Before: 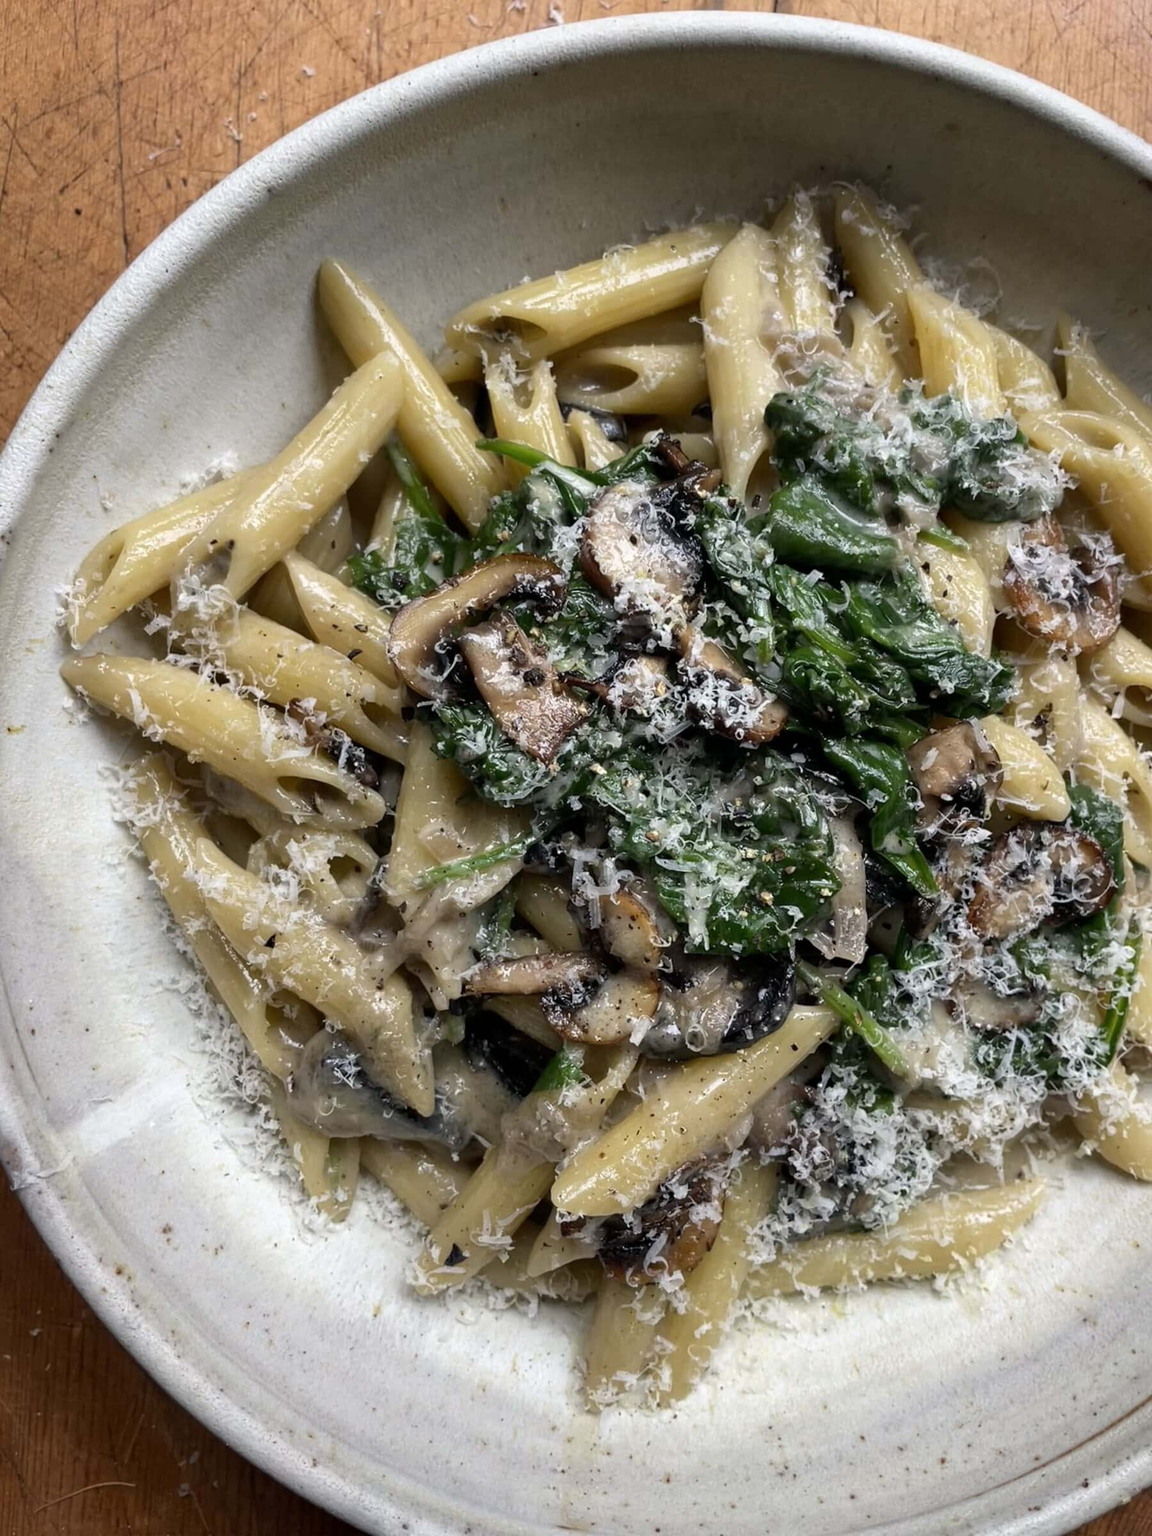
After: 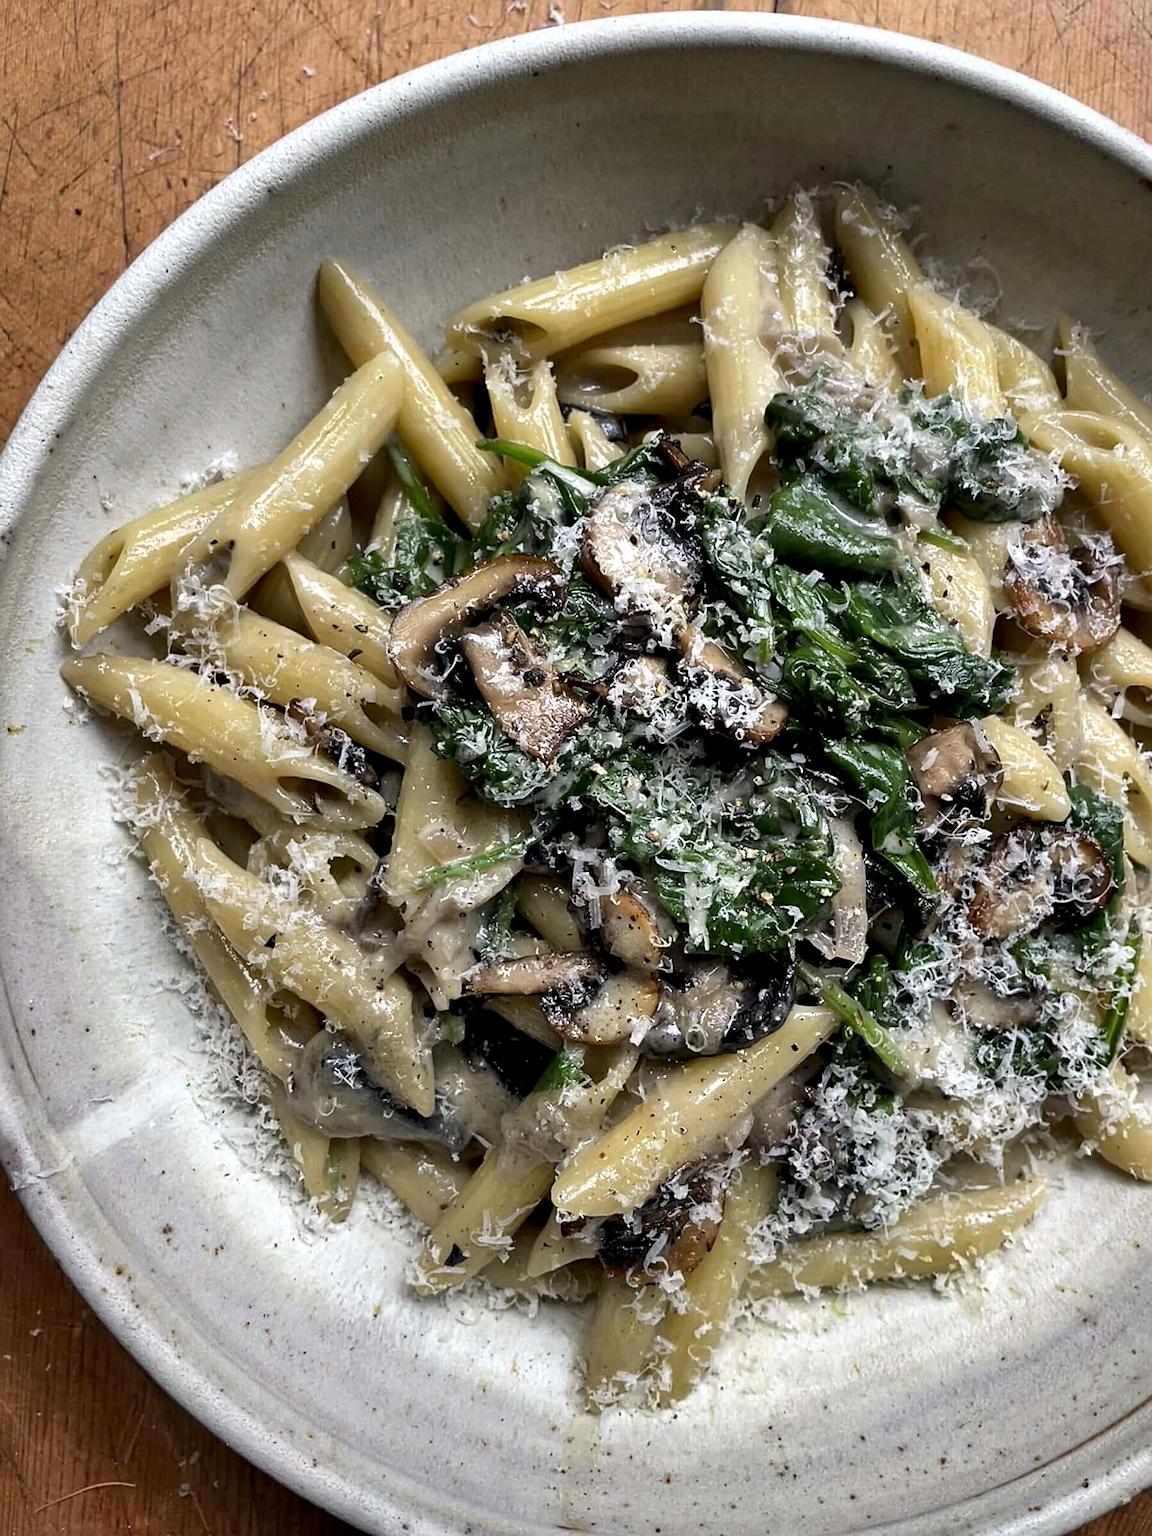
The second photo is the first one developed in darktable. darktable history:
contrast equalizer: octaves 7, y [[0.6 ×6], [0.55 ×6], [0 ×6], [0 ×6], [0 ×6]], mix 0.32
sharpen: on, module defaults
shadows and highlights: low approximation 0.01, soften with gaussian
